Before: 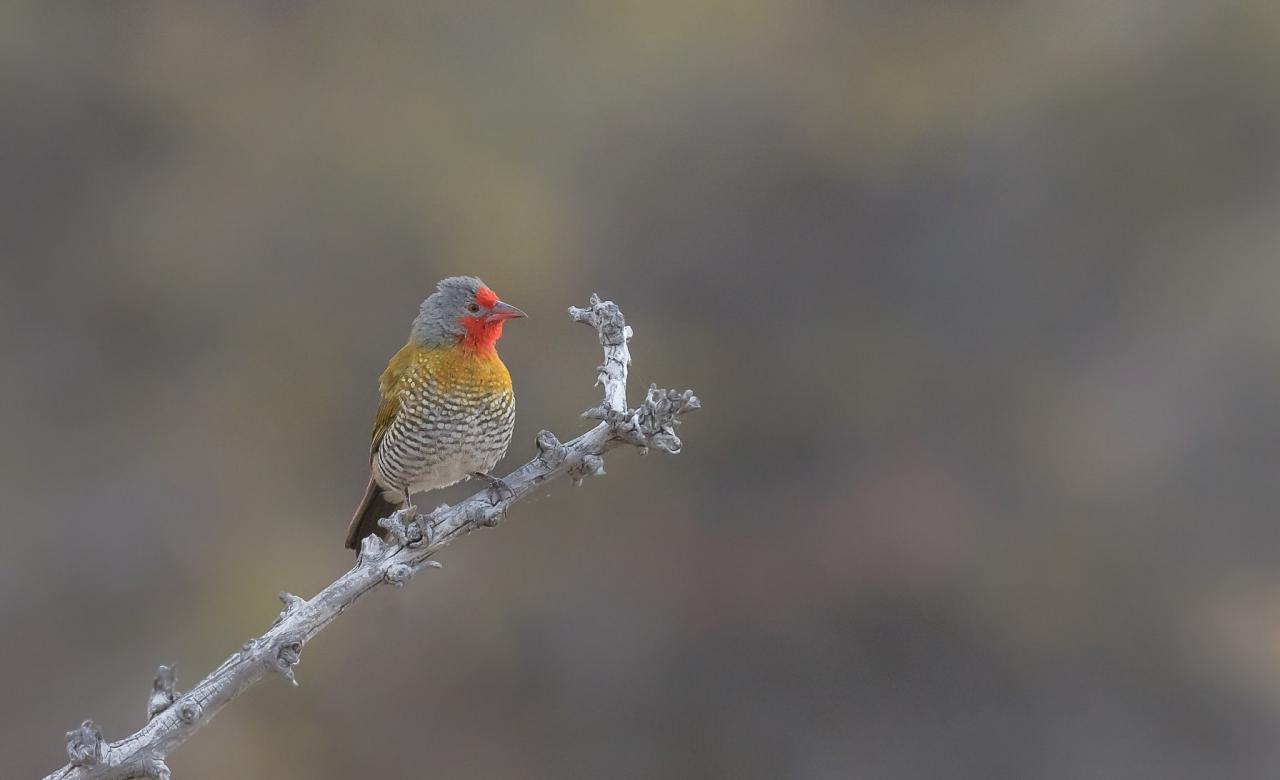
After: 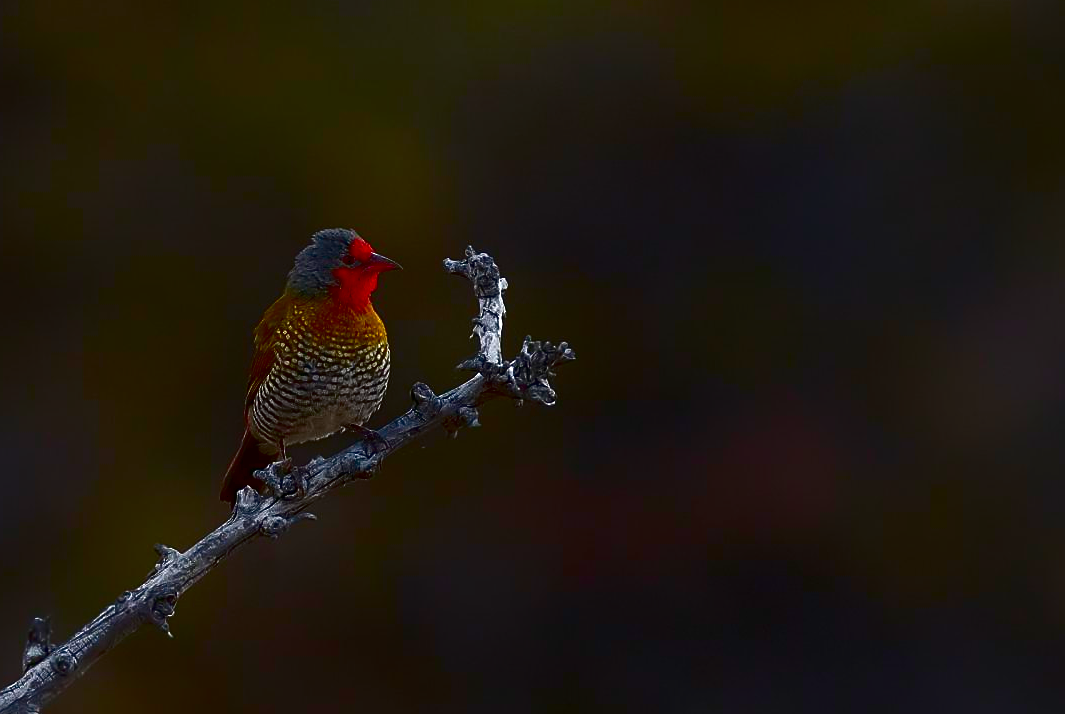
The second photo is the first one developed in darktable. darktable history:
color balance rgb: perceptual saturation grading › global saturation 20%, perceptual saturation grading › highlights -49.27%, perceptual saturation grading › shadows 24.424%
crop: left 9.816%, top 6.25%, right 6.973%, bottom 2.175%
contrast brightness saturation: brightness -0.98, saturation 0.989
sharpen: on, module defaults
